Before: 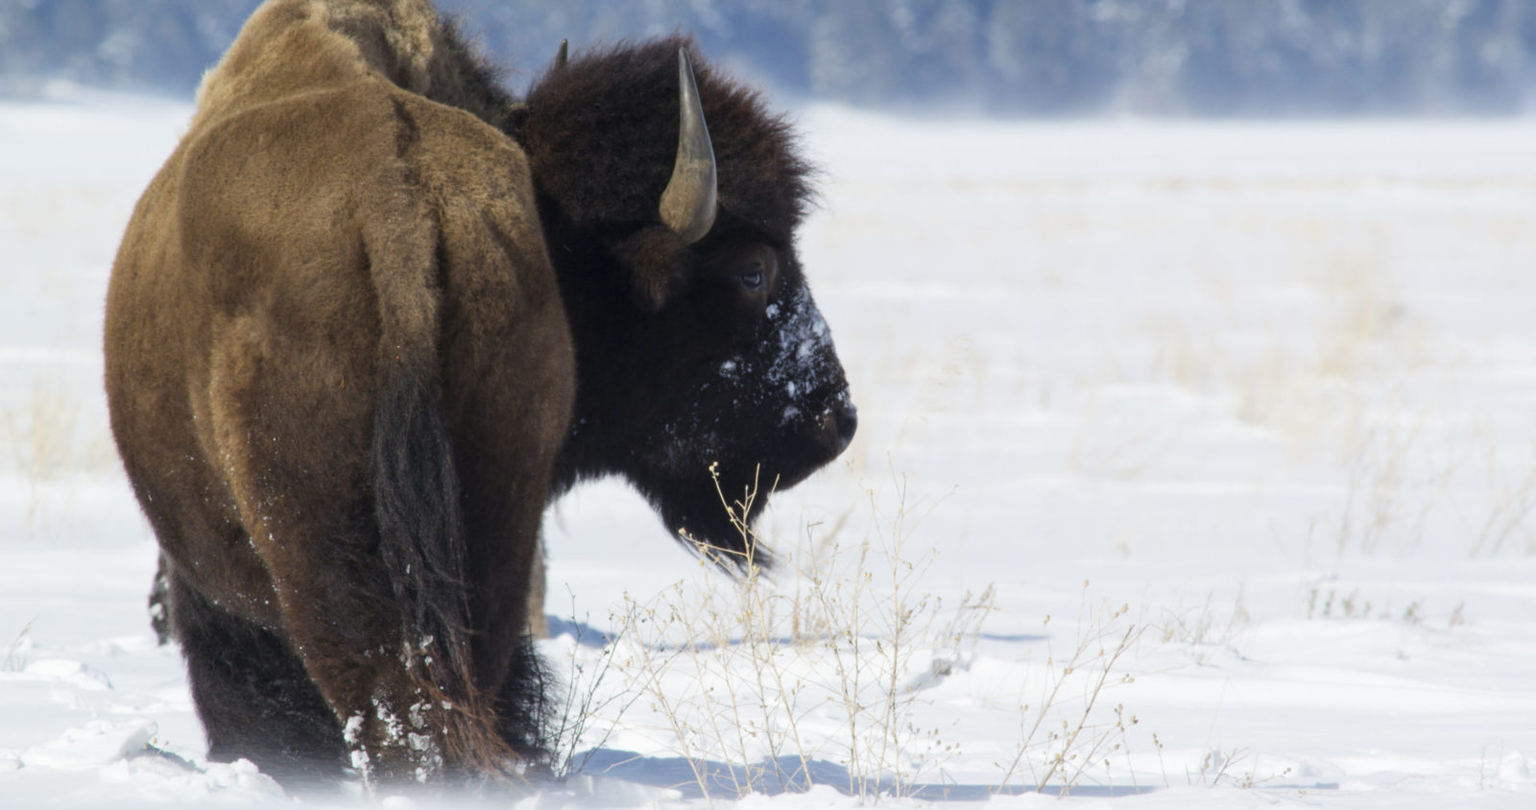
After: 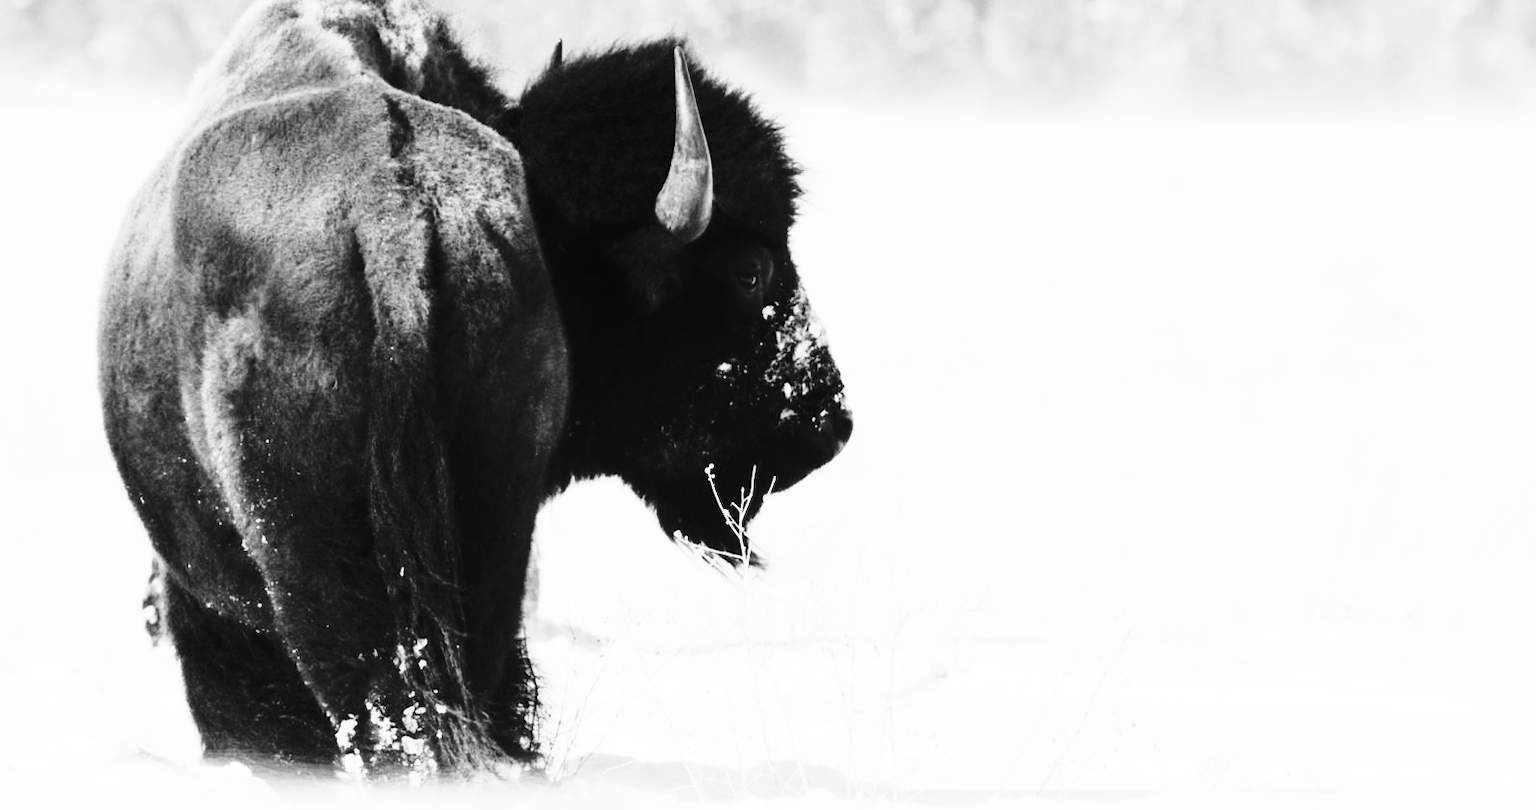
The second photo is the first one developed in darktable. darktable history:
white balance: red 0.925, blue 1.046
crop and rotate: left 0.614%, top 0.179%, bottom 0.309%
tone curve: curves: ch0 [(0, 0) (0.179, 0.073) (0.265, 0.147) (0.463, 0.553) (0.51, 0.635) (0.716, 0.863) (1, 0.997)], color space Lab, linked channels, preserve colors none
contrast brightness saturation: contrast 0.53, brightness 0.47, saturation -1
